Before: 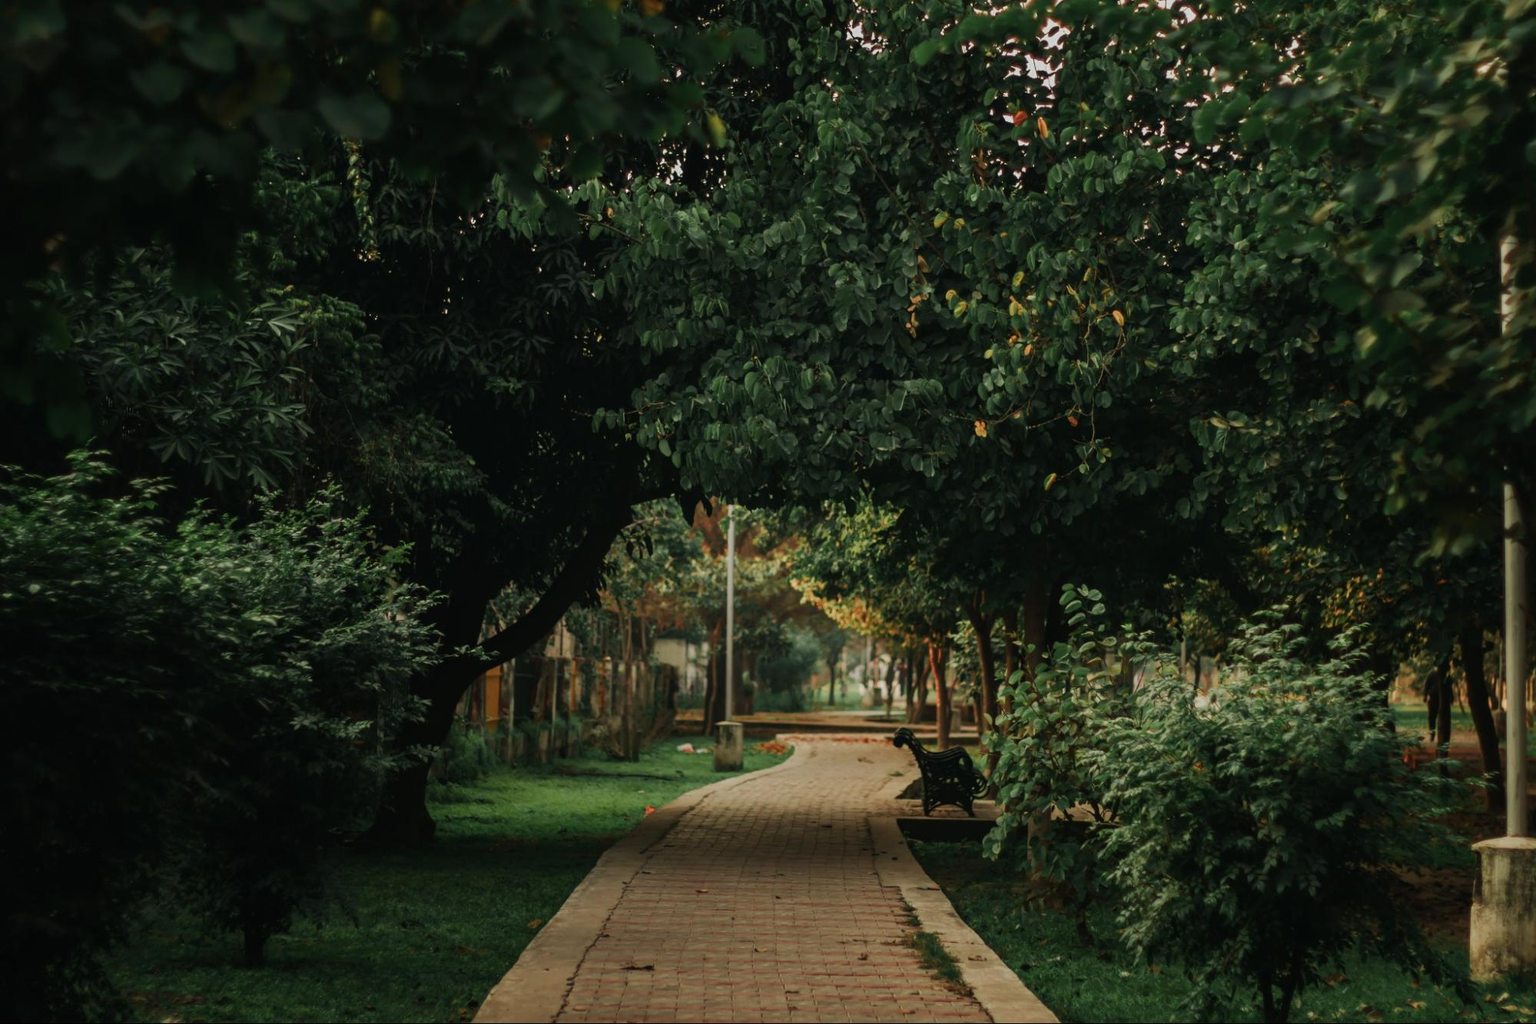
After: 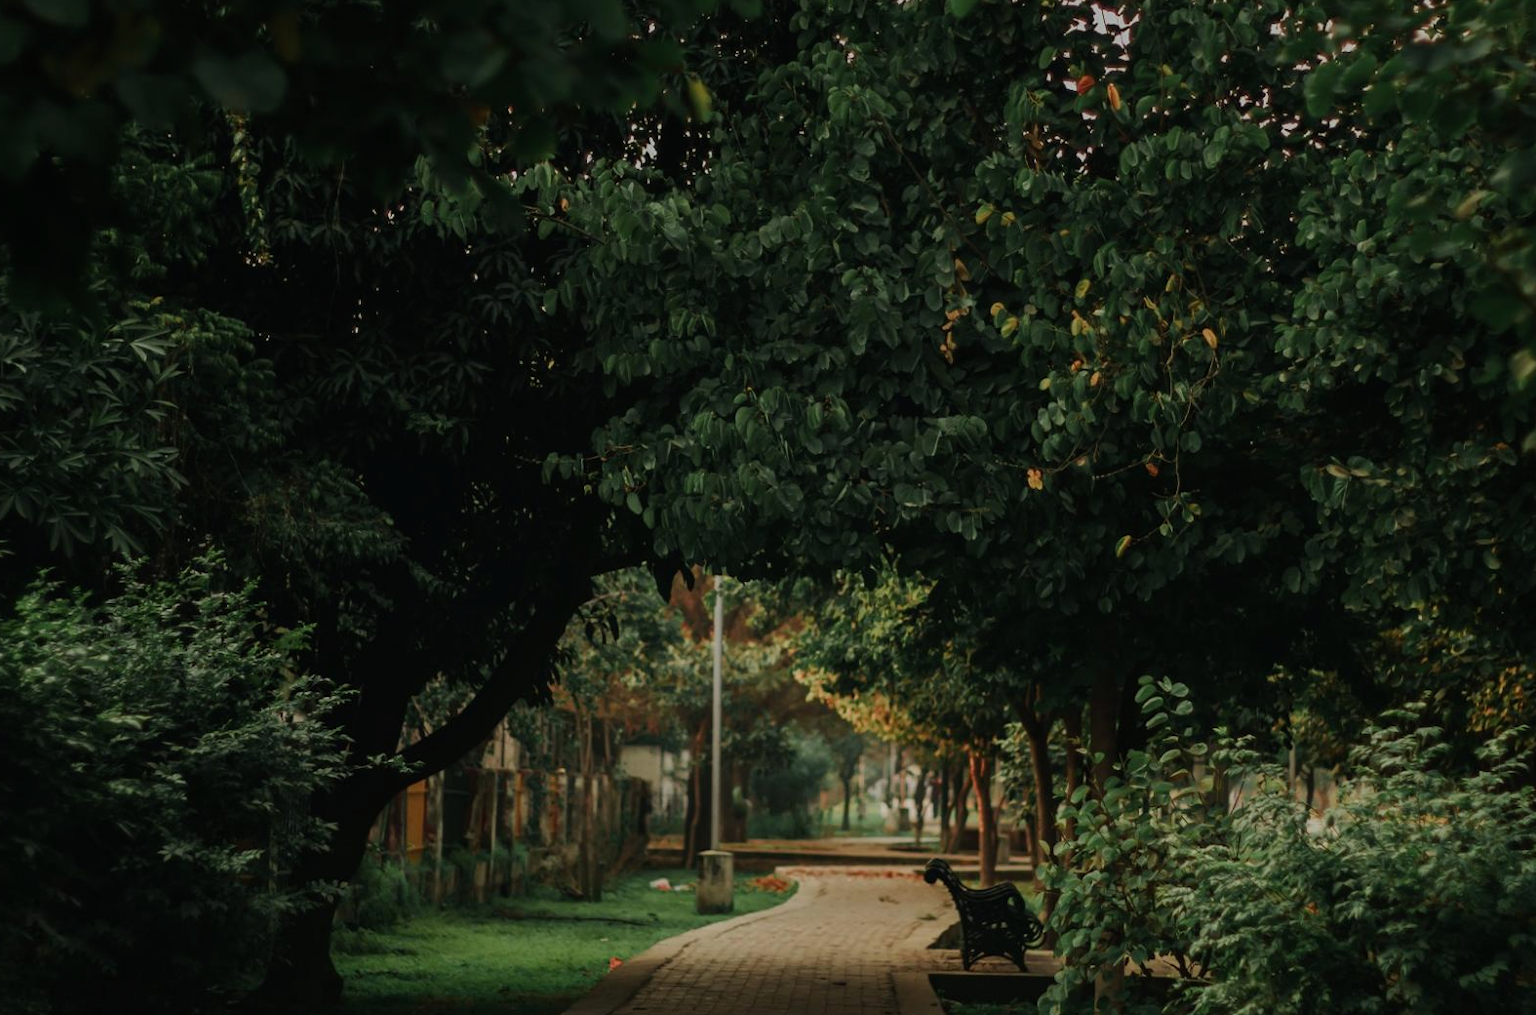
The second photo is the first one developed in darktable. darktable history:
crop and rotate: left 10.77%, top 5.1%, right 10.41%, bottom 16.76%
graduated density: rotation 5.63°, offset 76.9
